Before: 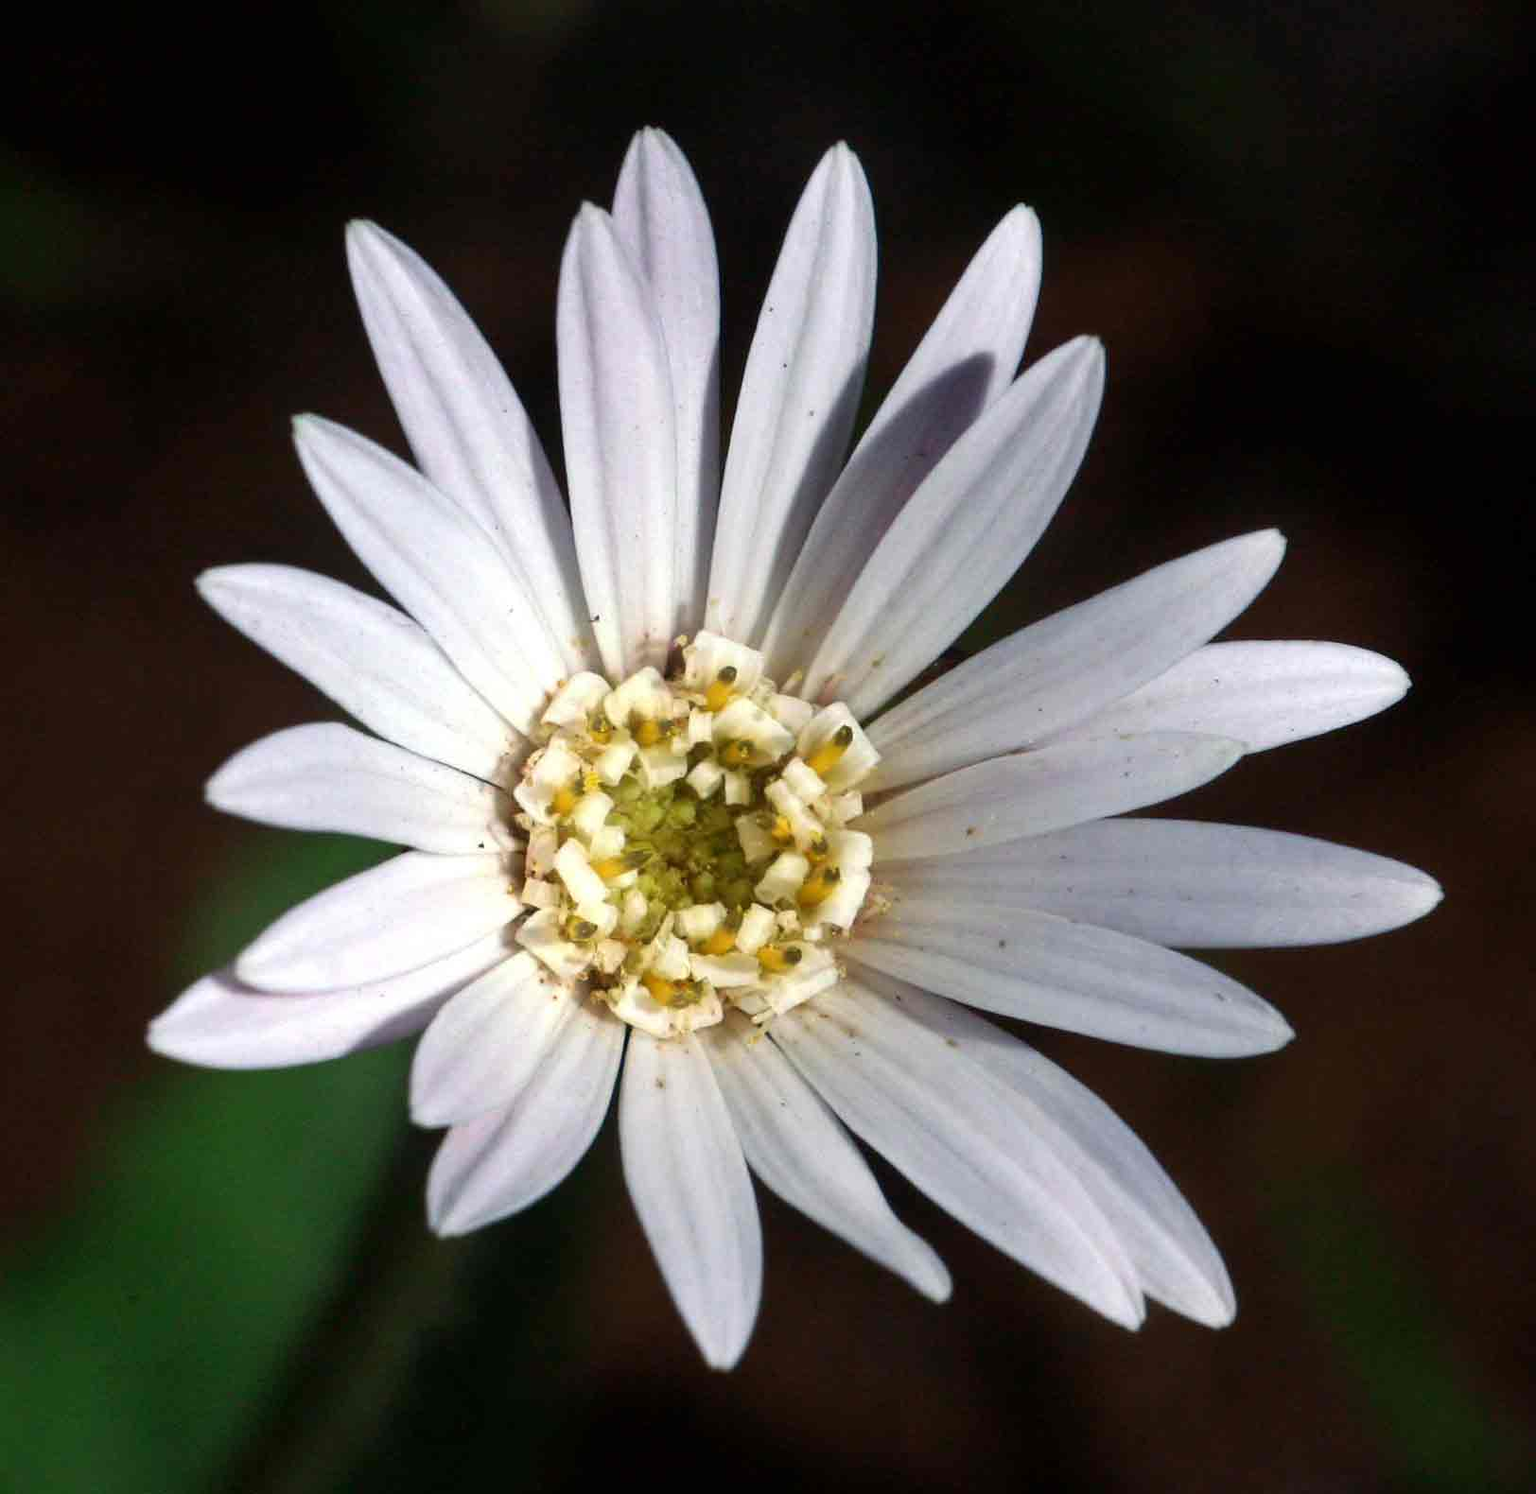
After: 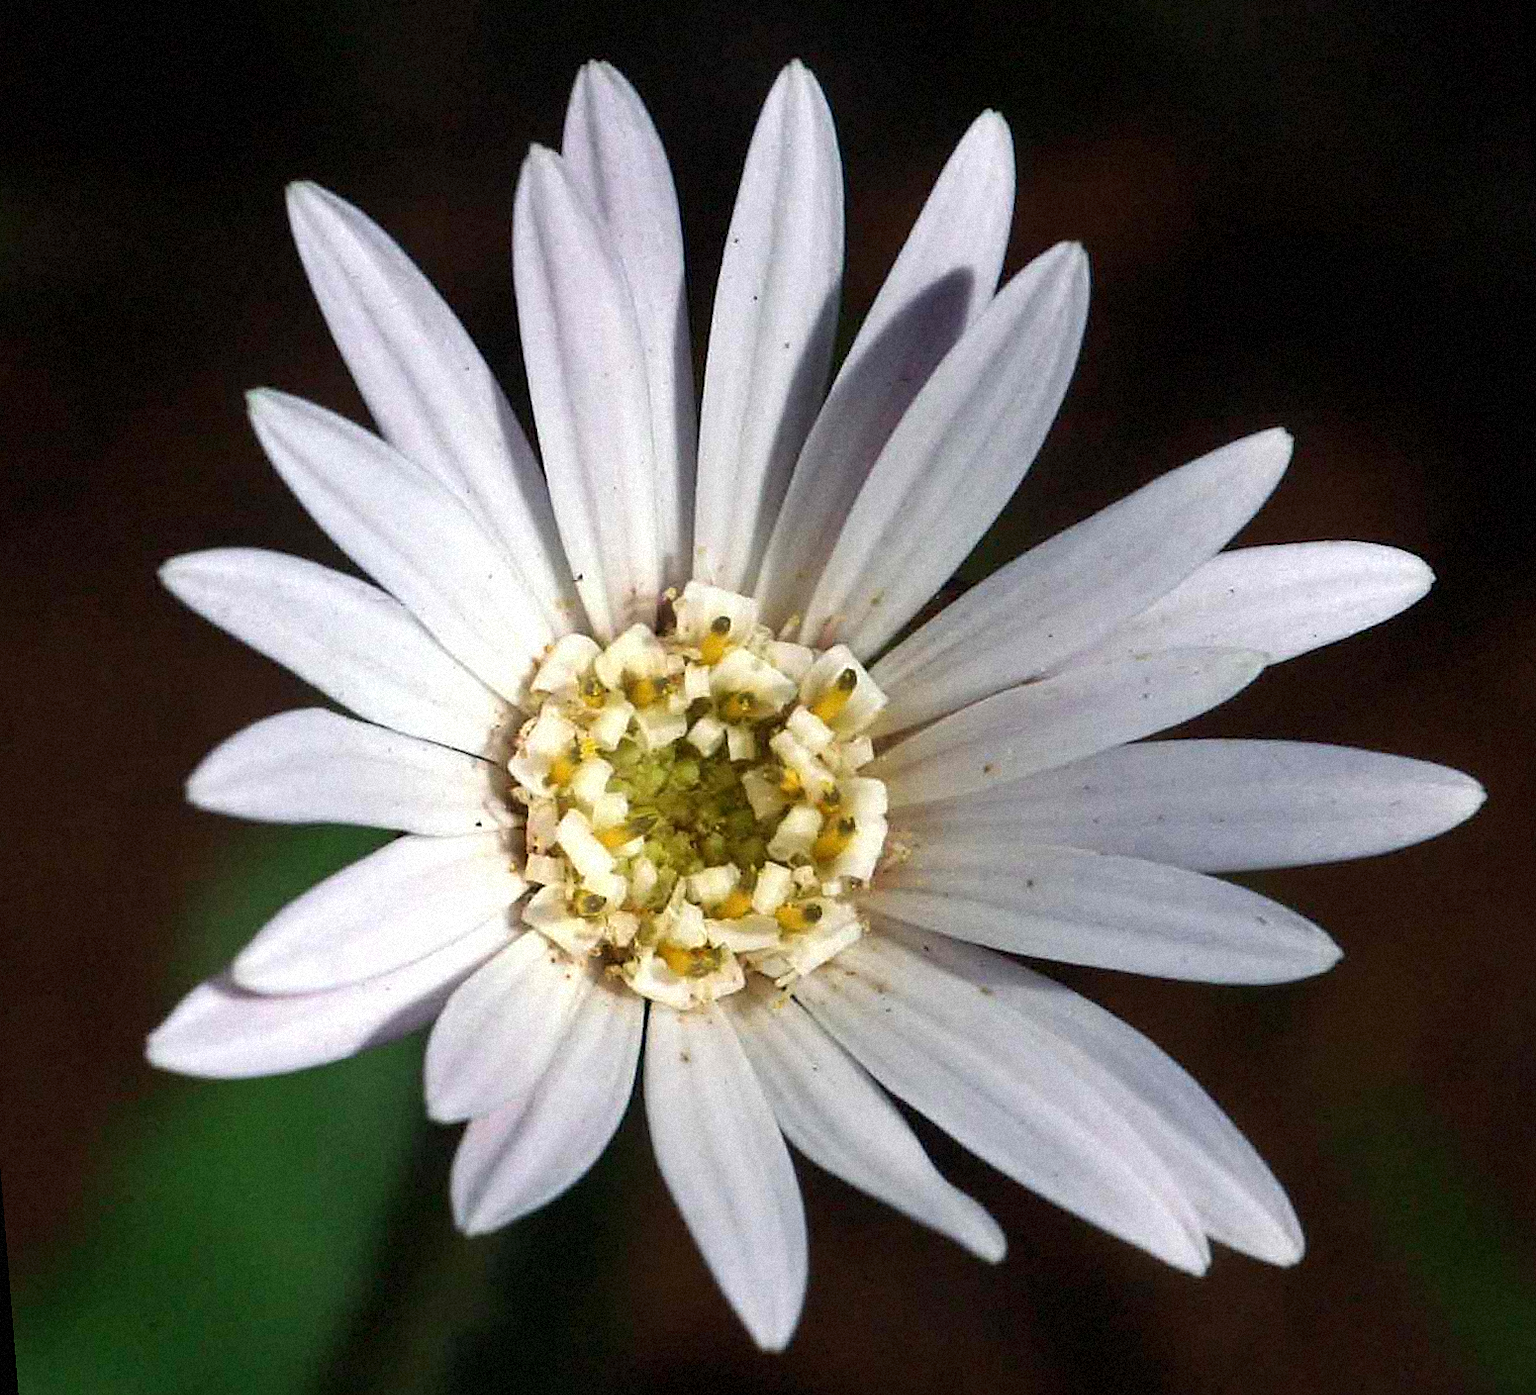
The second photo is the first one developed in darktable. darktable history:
grain: mid-tones bias 0%
sharpen: on, module defaults
rotate and perspective: rotation -4.57°, crop left 0.054, crop right 0.944, crop top 0.087, crop bottom 0.914
